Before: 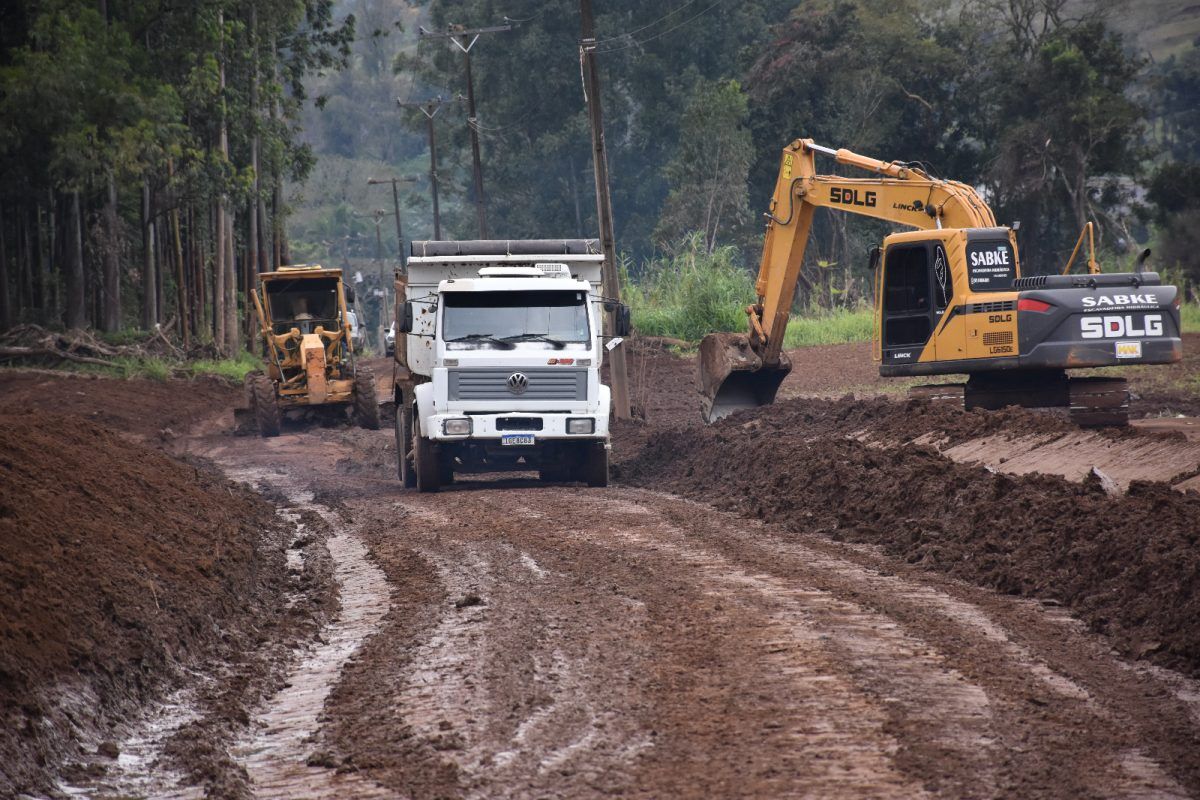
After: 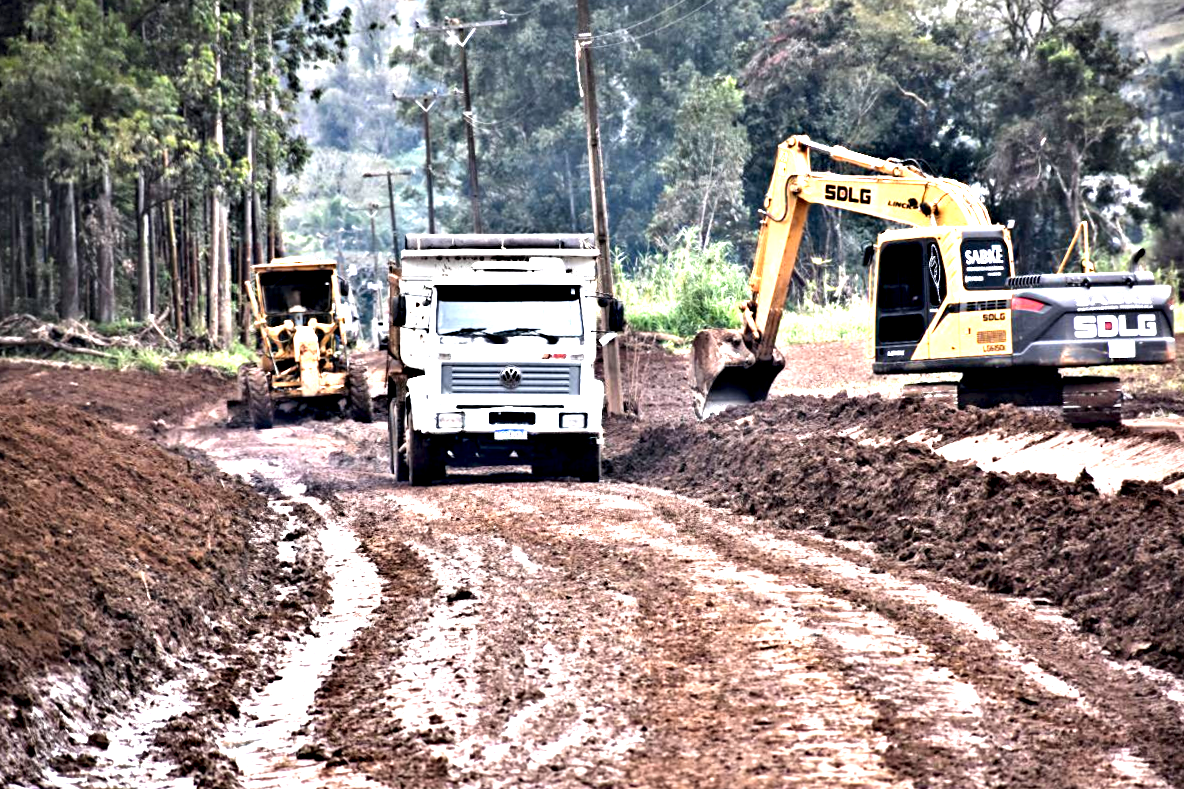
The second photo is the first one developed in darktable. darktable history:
exposure: black level correction 0, exposure 1.741 EV, compensate exposure bias true, compensate highlight preservation false
contrast equalizer: octaves 7, y [[0.48, 0.654, 0.731, 0.706, 0.772, 0.382], [0.55 ×6], [0 ×6], [0 ×6], [0 ×6]]
crop and rotate: angle -0.5°
